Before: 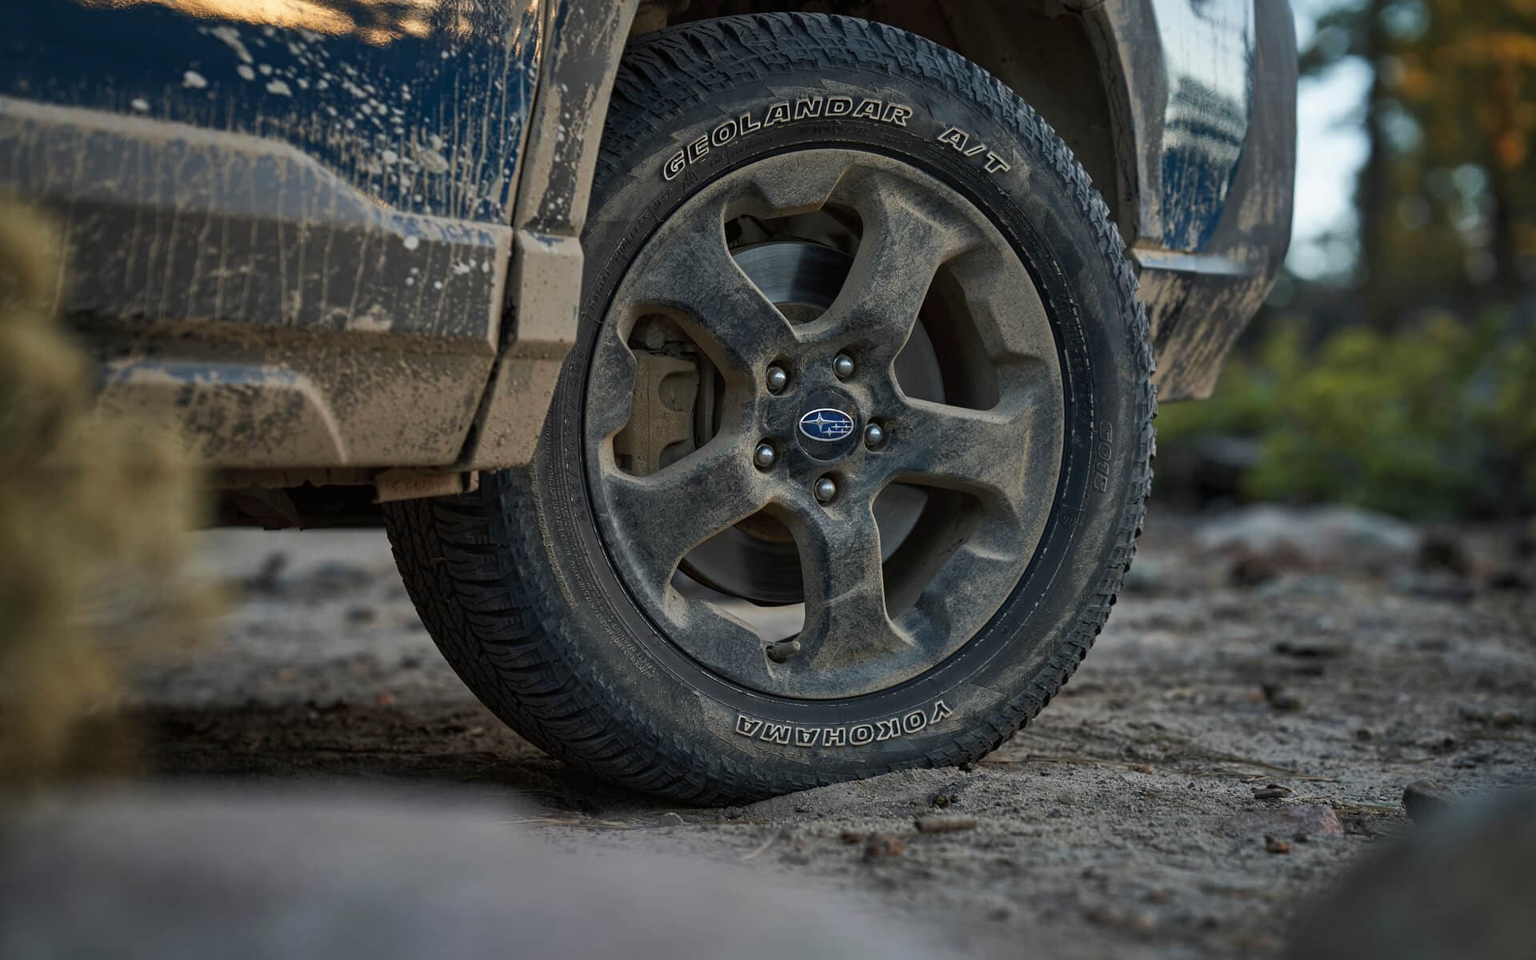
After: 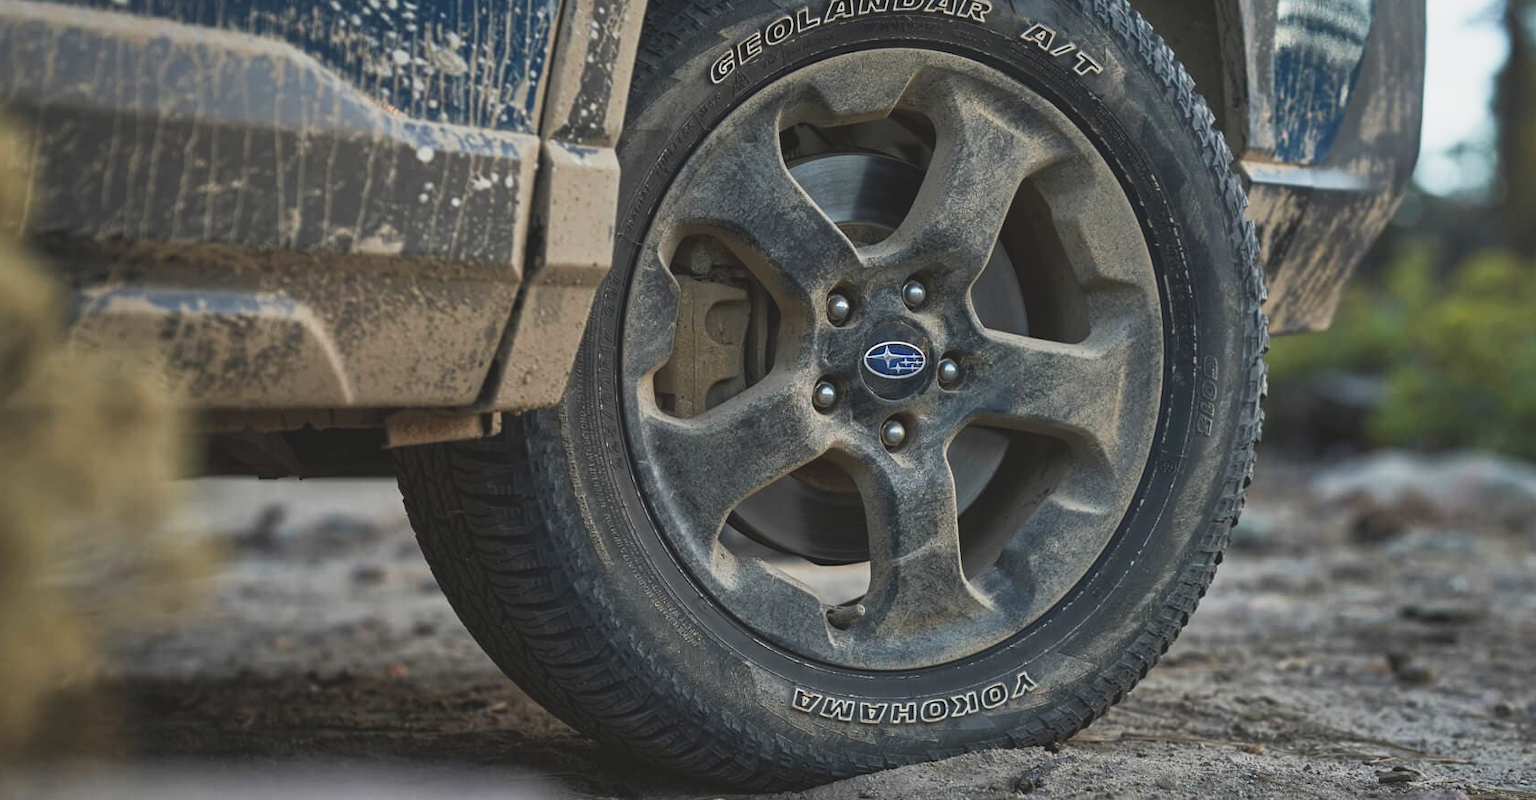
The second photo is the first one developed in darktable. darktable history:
exposure: black level correction -0.009, exposure 0.068 EV, compensate highlight preservation false
base curve: curves: ch0 [(0, 0) (0.088, 0.125) (0.176, 0.251) (0.354, 0.501) (0.613, 0.749) (1, 0.877)], preserve colors none
crop and rotate: left 2.298%, top 11.141%, right 9.246%, bottom 15.081%
